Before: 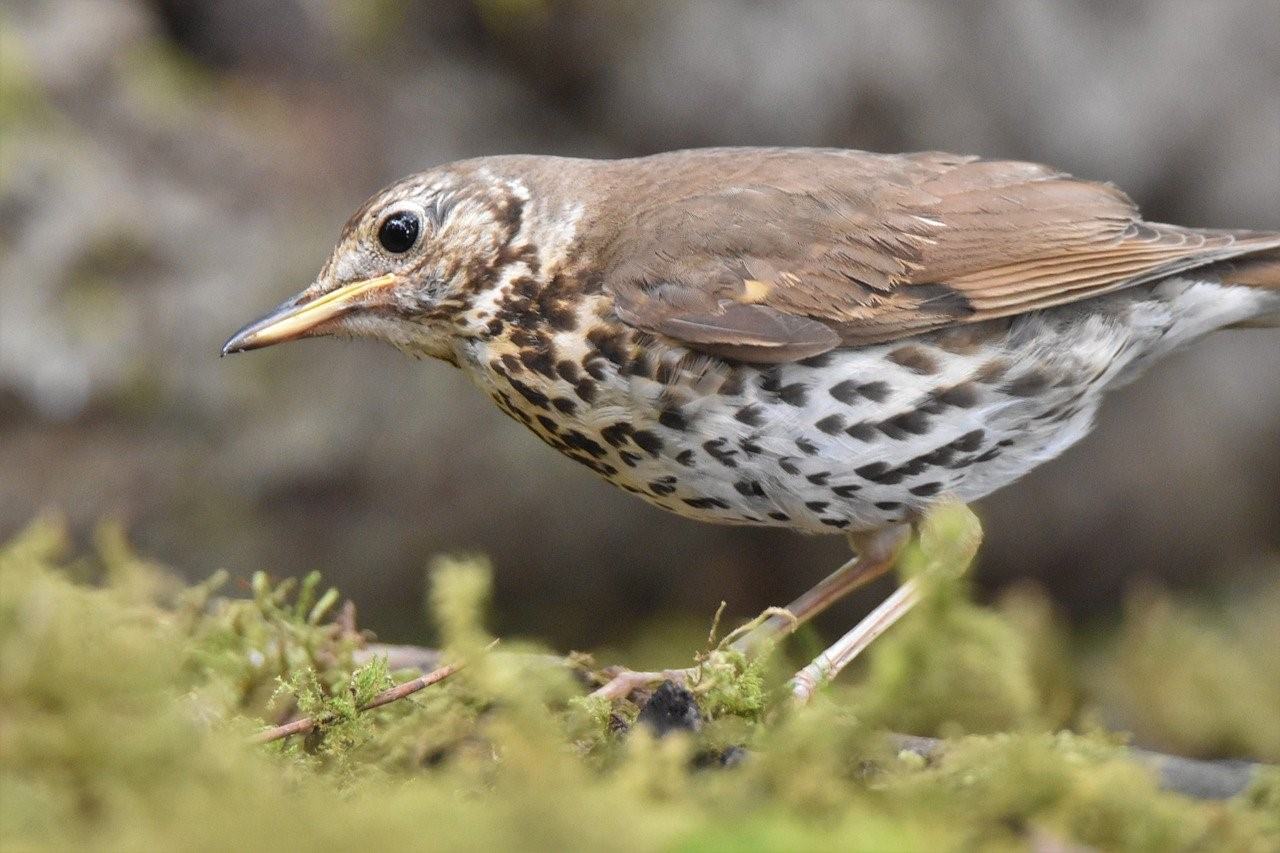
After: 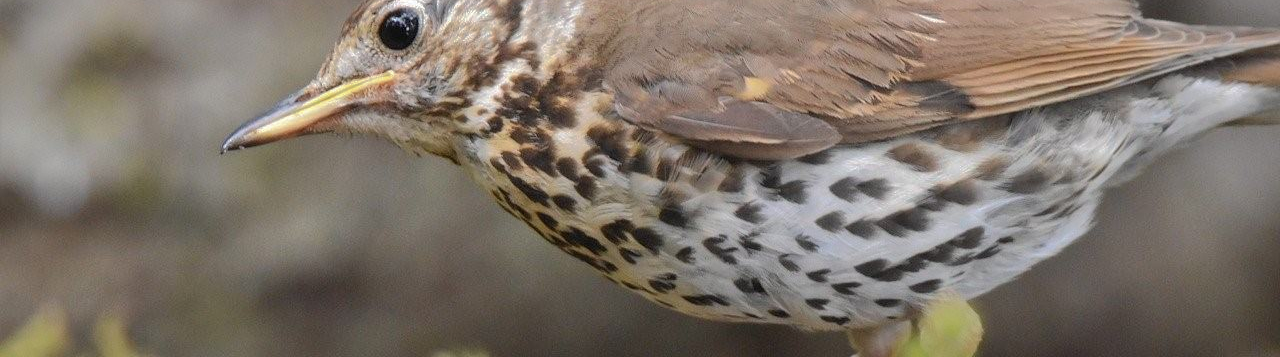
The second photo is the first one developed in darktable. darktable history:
crop and rotate: top 23.84%, bottom 34.294%
shadows and highlights: shadows 25, highlights -70
